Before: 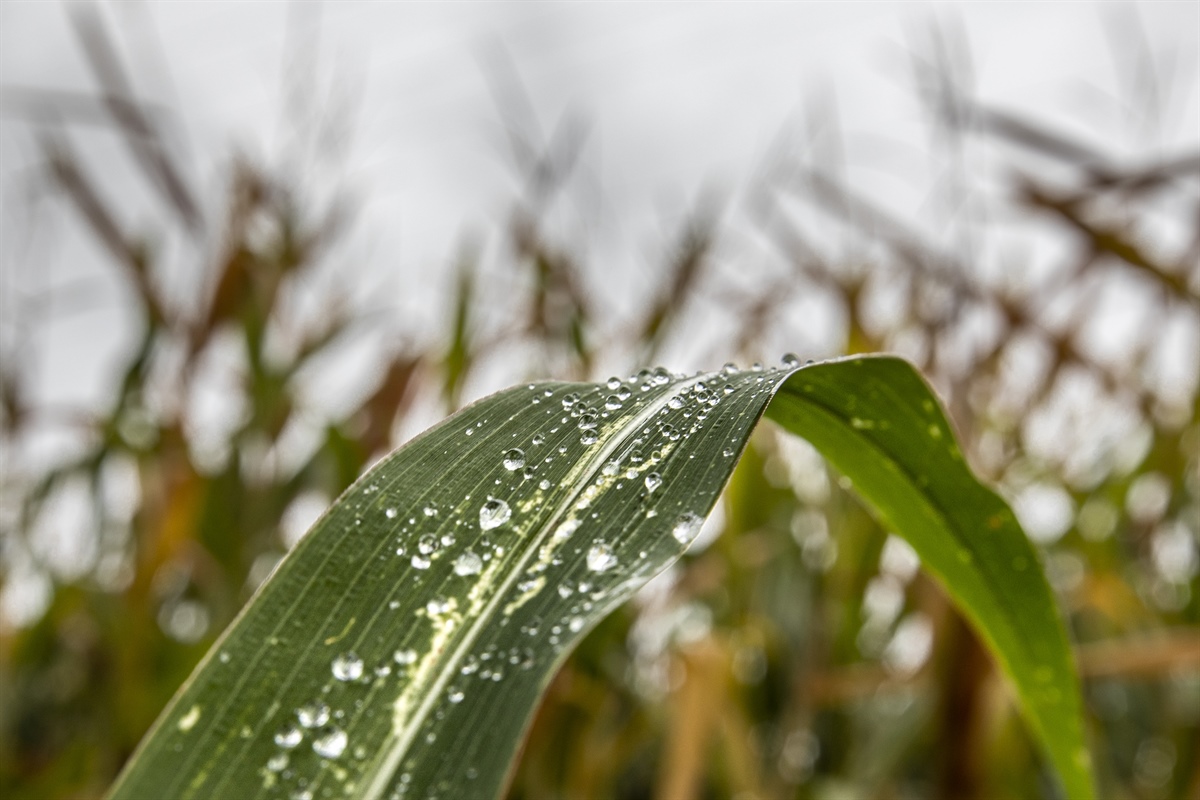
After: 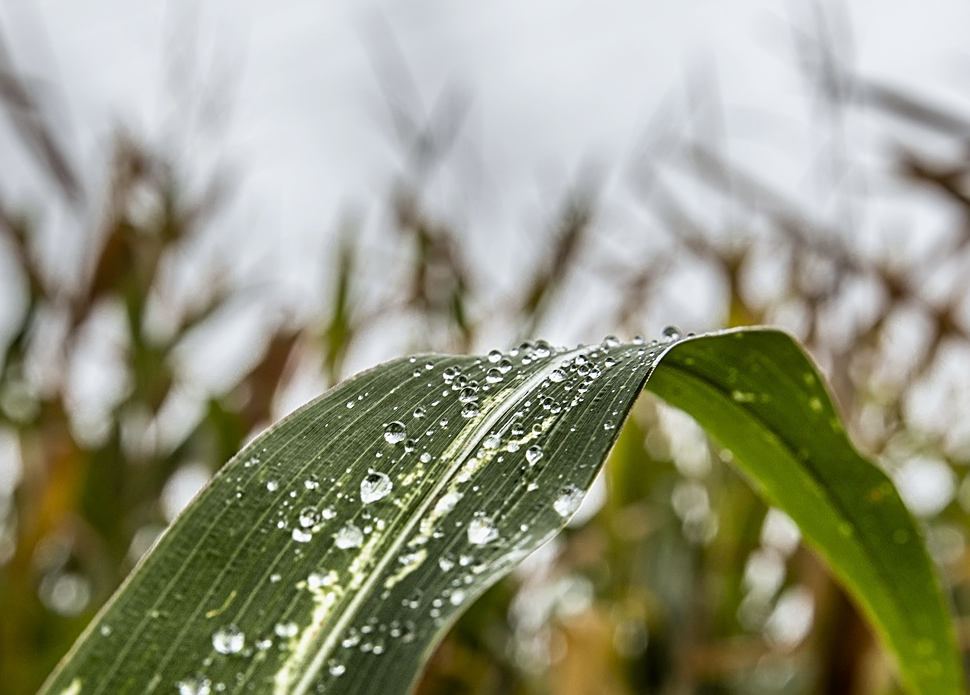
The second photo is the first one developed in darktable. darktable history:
crop: left 9.929%, top 3.475%, right 9.188%, bottom 9.529%
sharpen: on, module defaults
filmic rgb: black relative exposure -12.8 EV, white relative exposure 2.8 EV, threshold 3 EV, target black luminance 0%, hardness 8.54, latitude 70.41%, contrast 1.133, shadows ↔ highlights balance -0.395%, color science v4 (2020), enable highlight reconstruction true
white balance: red 0.982, blue 1.018
